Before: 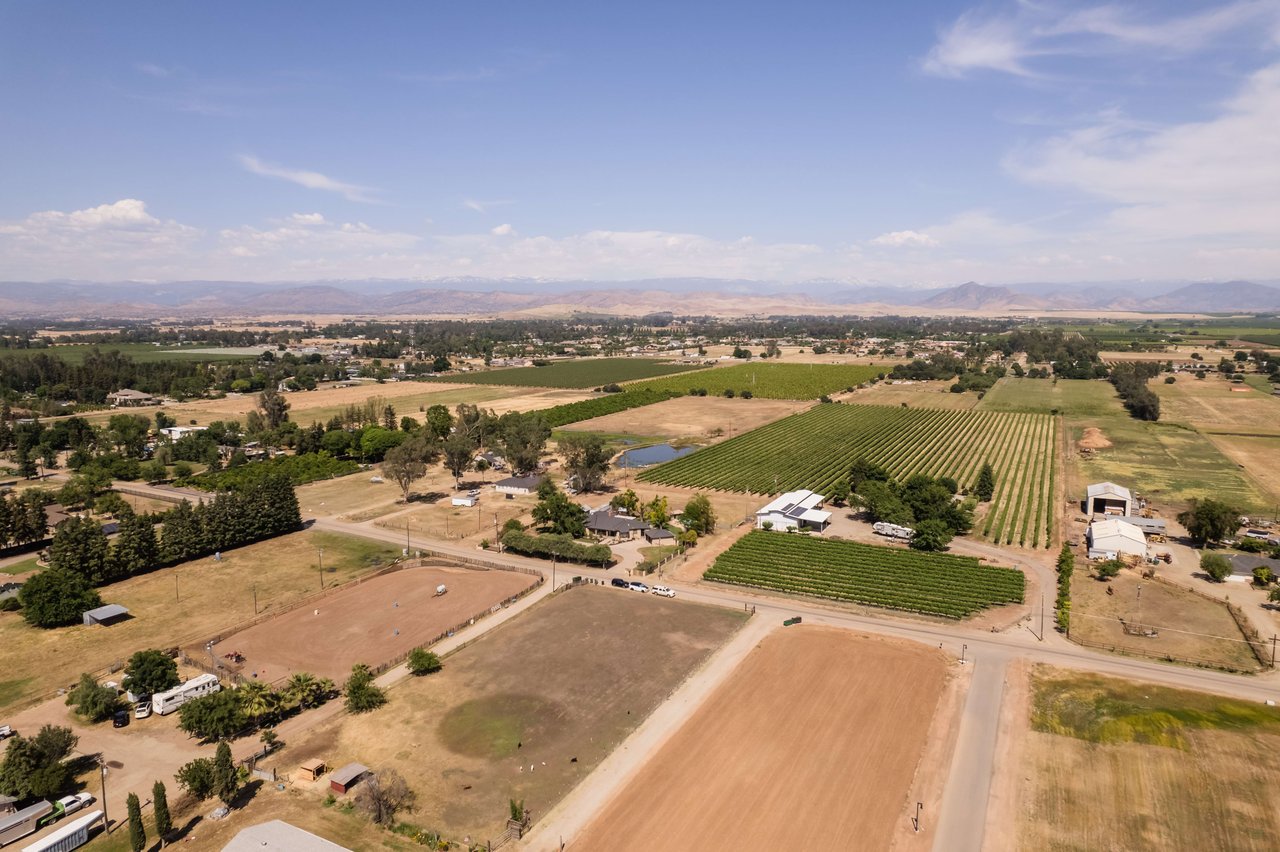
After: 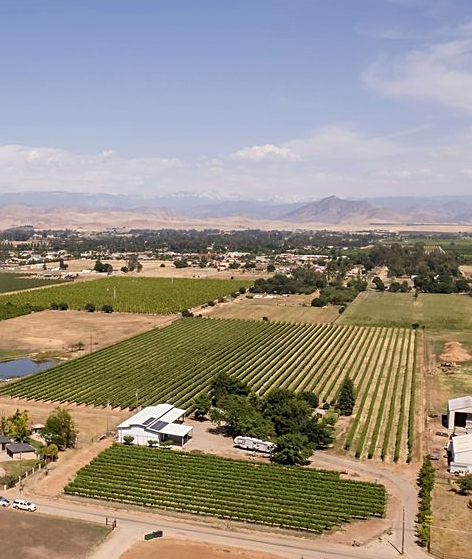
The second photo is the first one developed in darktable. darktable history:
crop and rotate: left 49.936%, top 10.094%, right 13.136%, bottom 24.256%
shadows and highlights: soften with gaussian
sharpen: on, module defaults
